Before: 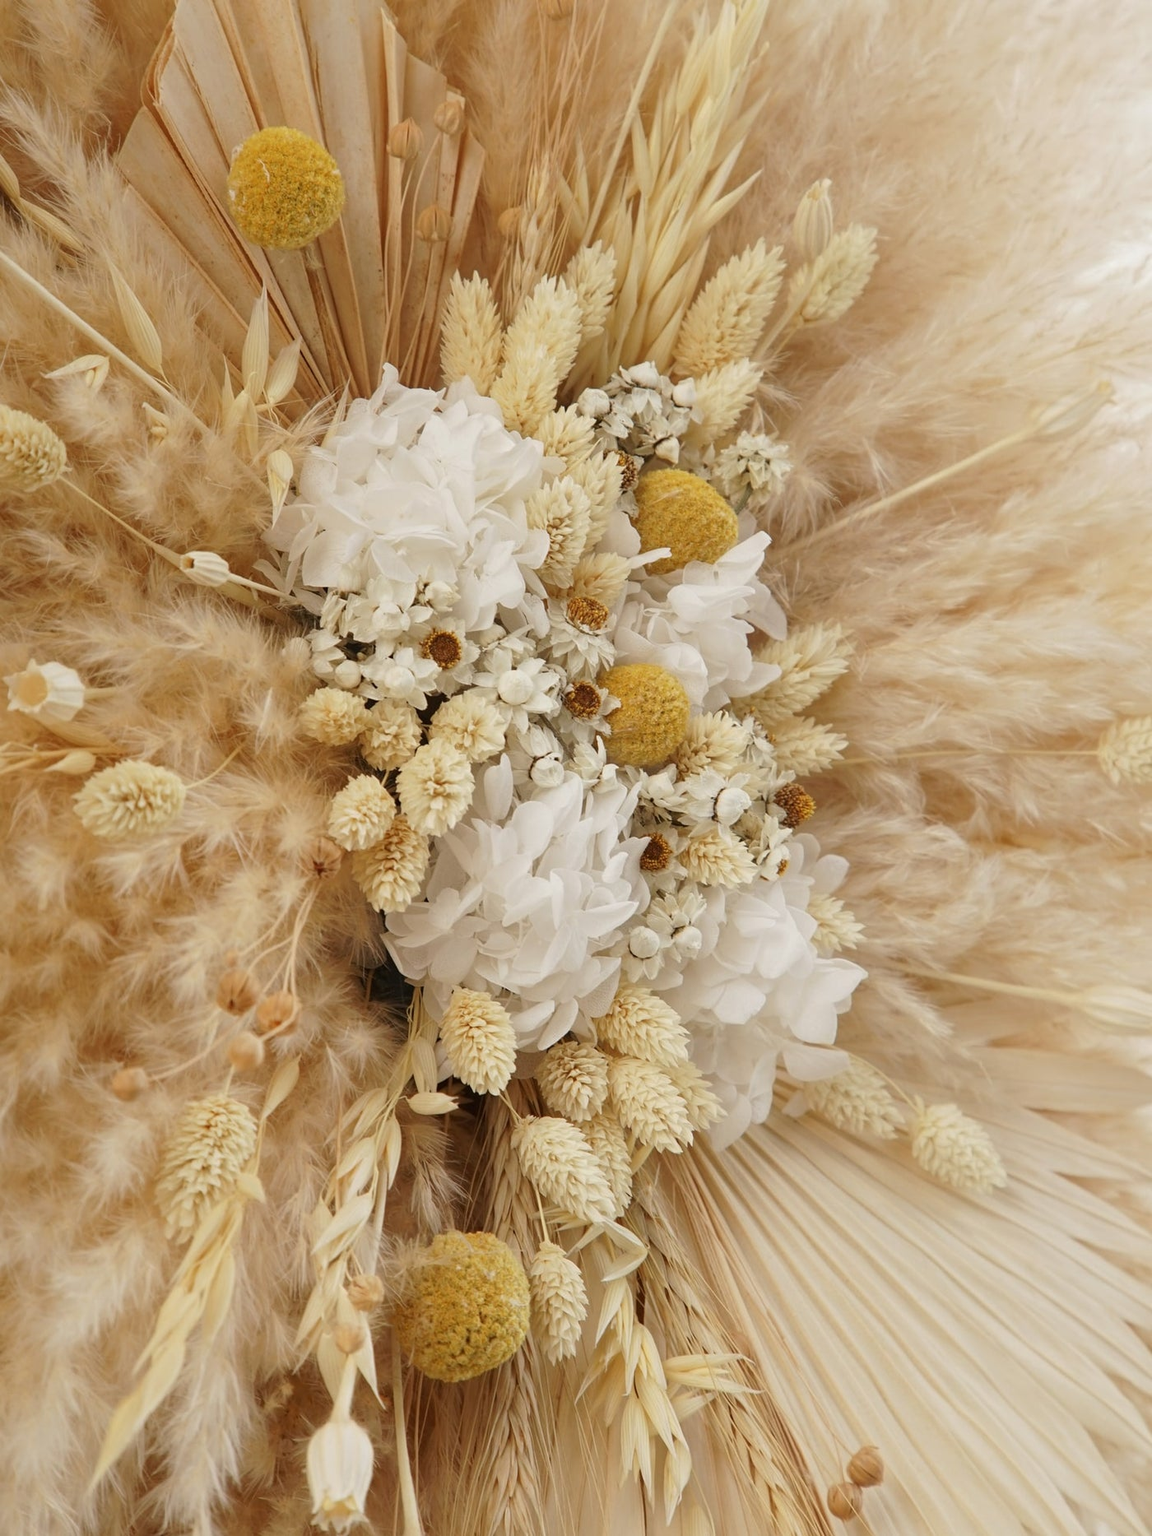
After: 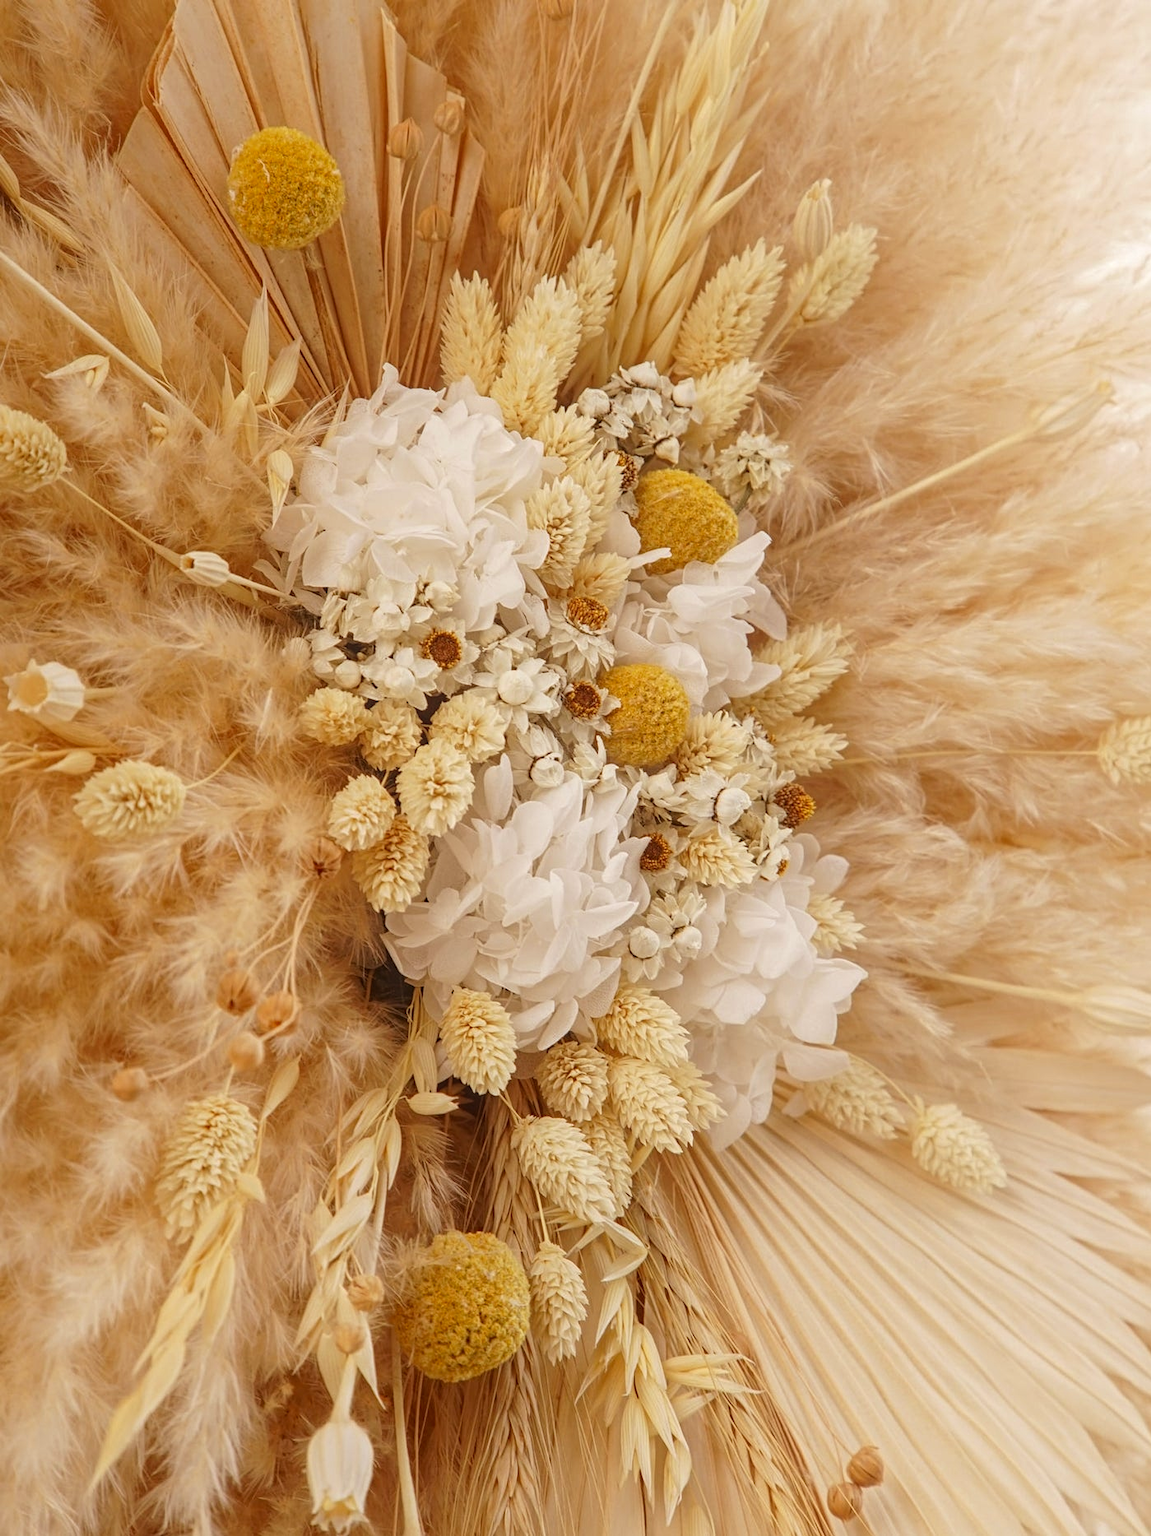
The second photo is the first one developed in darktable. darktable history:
local contrast: on, module defaults
rgb levels: mode RGB, independent channels, levels [[0, 0.5, 1], [0, 0.521, 1], [0, 0.536, 1]]
levels: levels [0, 0.48, 0.961]
contrast equalizer: y [[0.439, 0.44, 0.442, 0.457, 0.493, 0.498], [0.5 ×6], [0.5 ×6], [0 ×6], [0 ×6]]
